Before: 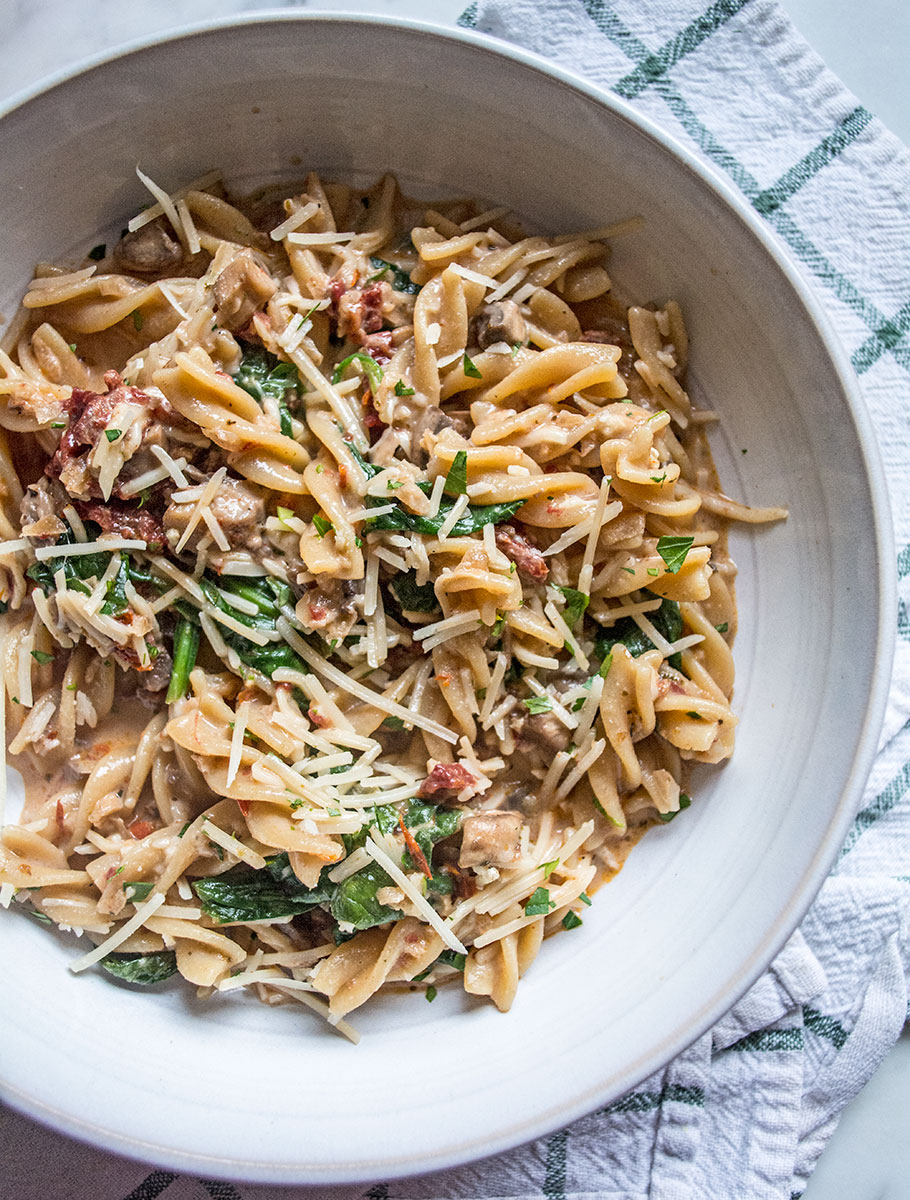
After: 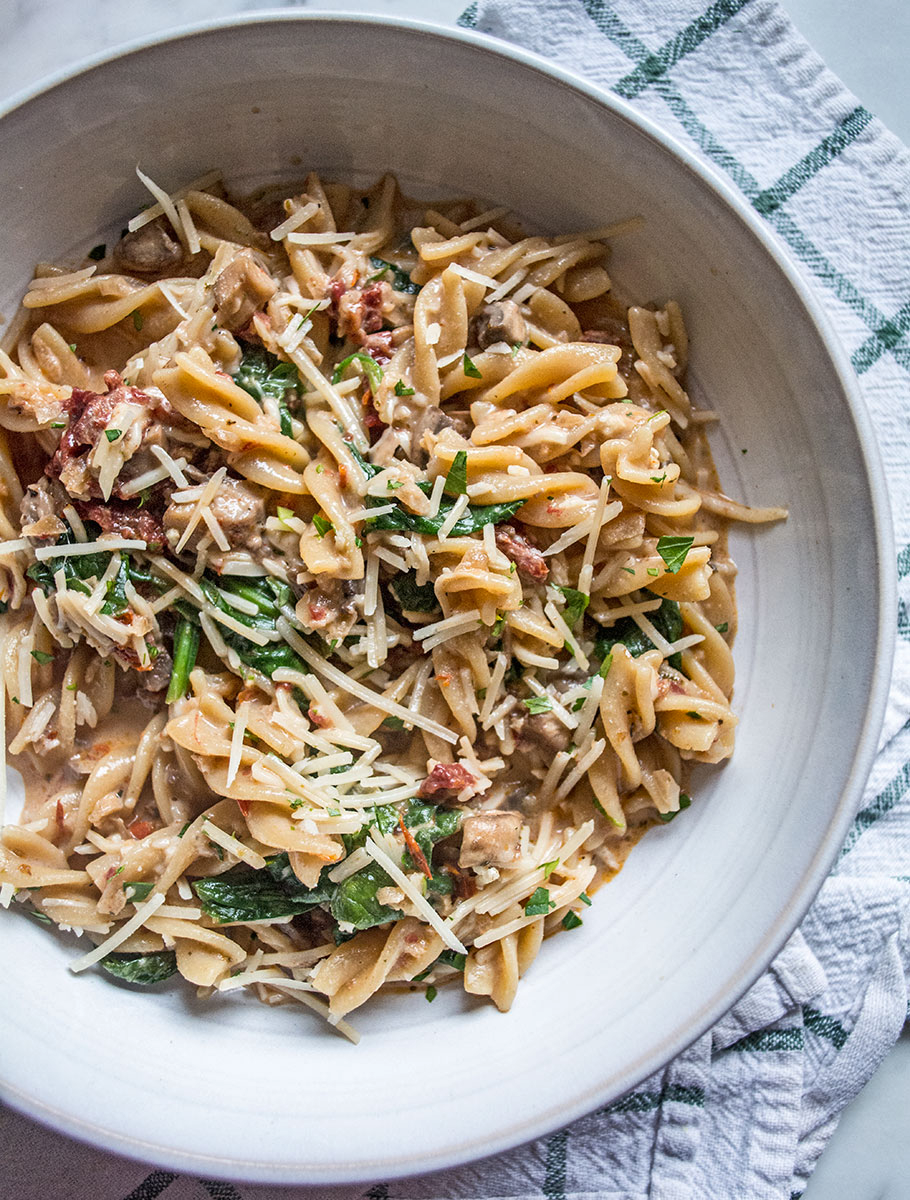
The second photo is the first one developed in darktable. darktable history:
shadows and highlights: shadows 47.55, highlights -41.36, soften with gaussian
